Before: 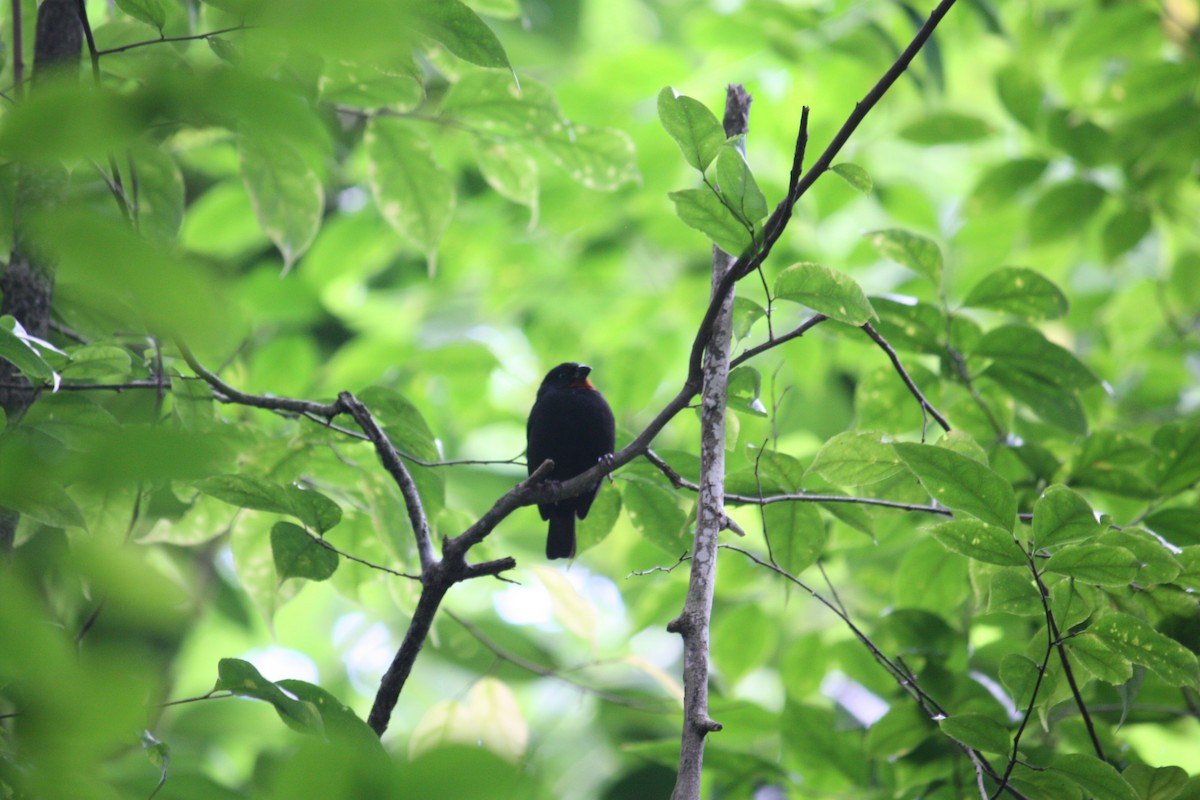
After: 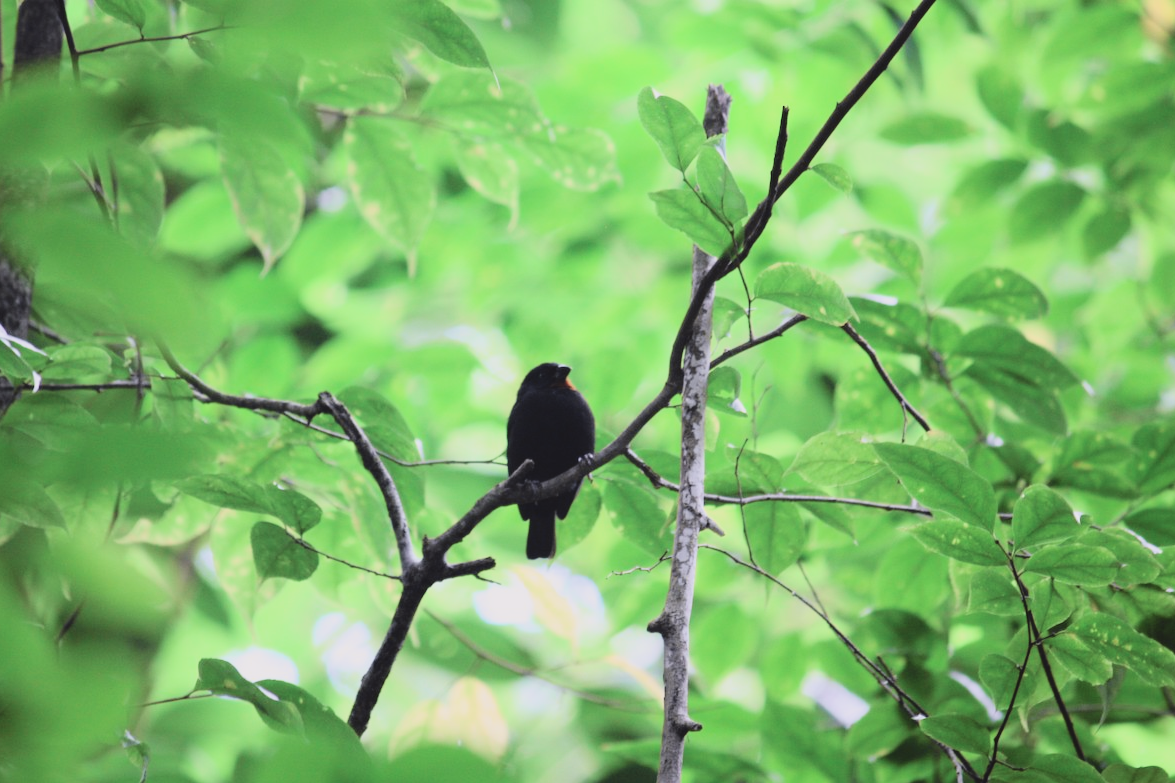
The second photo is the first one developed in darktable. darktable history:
tone curve: curves: ch0 [(0, 0.011) (0.053, 0.026) (0.174, 0.115) (0.398, 0.444) (0.673, 0.775) (0.829, 0.906) (0.991, 0.981)]; ch1 [(0, 0) (0.264, 0.22) (0.407, 0.373) (0.463, 0.457) (0.492, 0.501) (0.512, 0.513) (0.54, 0.543) (0.585, 0.617) (0.659, 0.686) (0.78, 0.8) (1, 1)]; ch2 [(0, 0) (0.438, 0.449) (0.473, 0.469) (0.503, 0.5) (0.523, 0.534) (0.562, 0.591) (0.612, 0.627) (0.701, 0.707) (1, 1)], color space Lab, independent channels, preserve colors none
crop: left 1.743%, right 0.268%, bottom 2.011%
exposure: black level correction -0.025, exposure -0.117 EV, compensate highlight preservation false
filmic rgb: black relative exposure -7.65 EV, white relative exposure 4.56 EV, hardness 3.61, contrast 1.05
